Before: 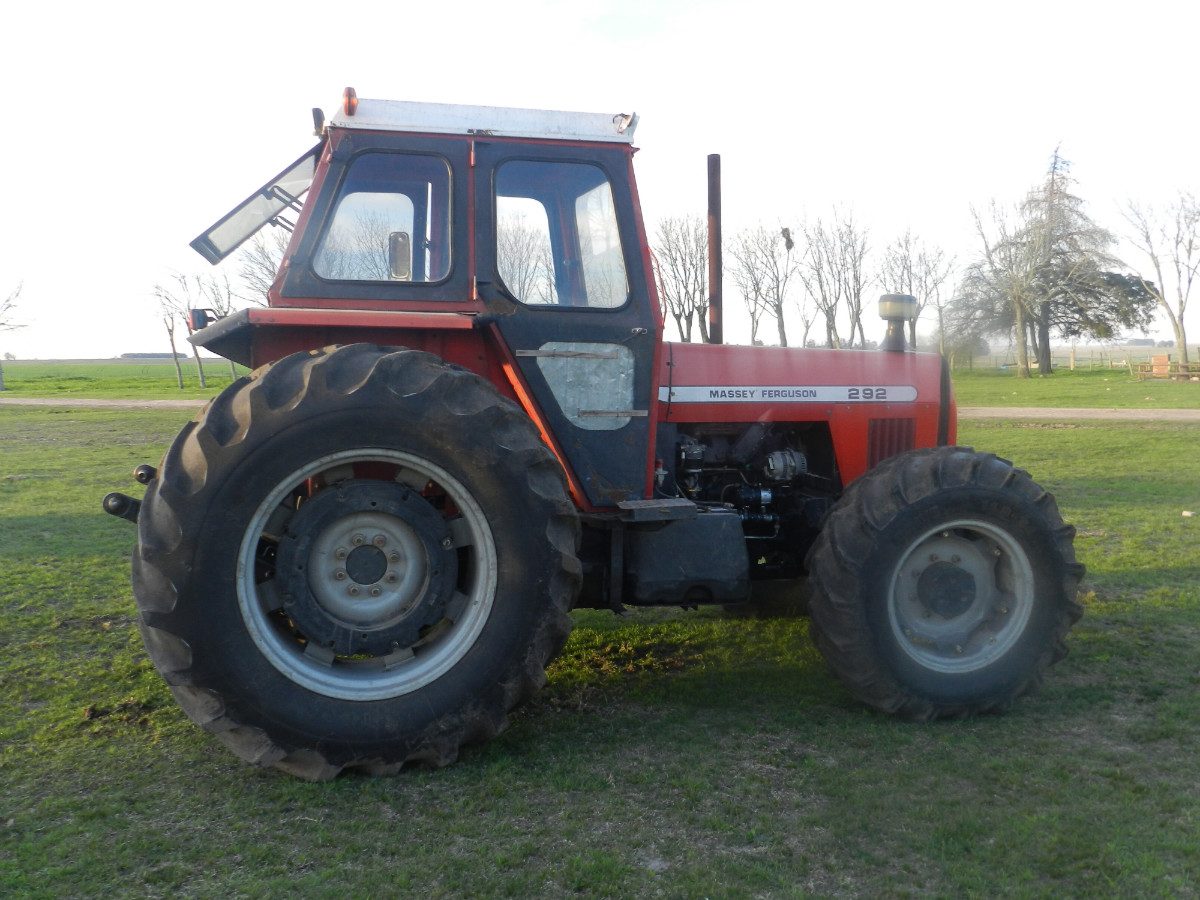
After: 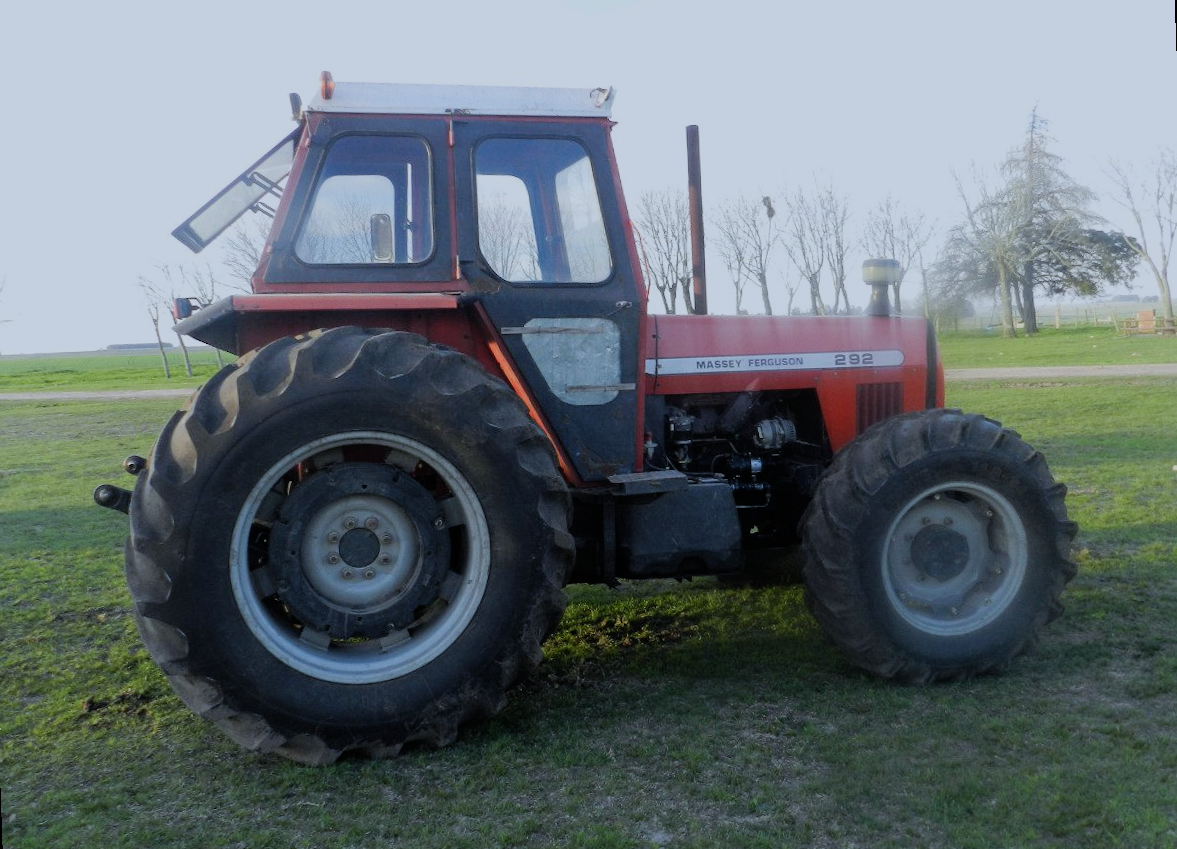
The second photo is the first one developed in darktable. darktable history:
filmic rgb: black relative exposure -7.65 EV, white relative exposure 4.56 EV, hardness 3.61
white balance: red 0.924, blue 1.095
rotate and perspective: rotation -2°, crop left 0.022, crop right 0.978, crop top 0.049, crop bottom 0.951
